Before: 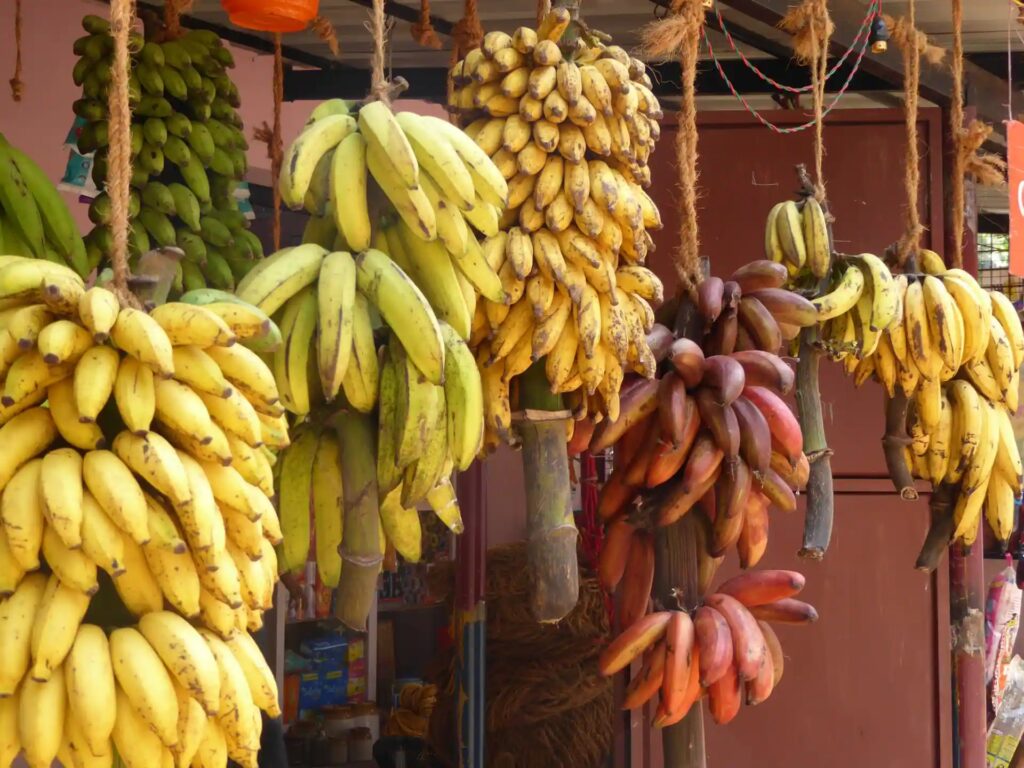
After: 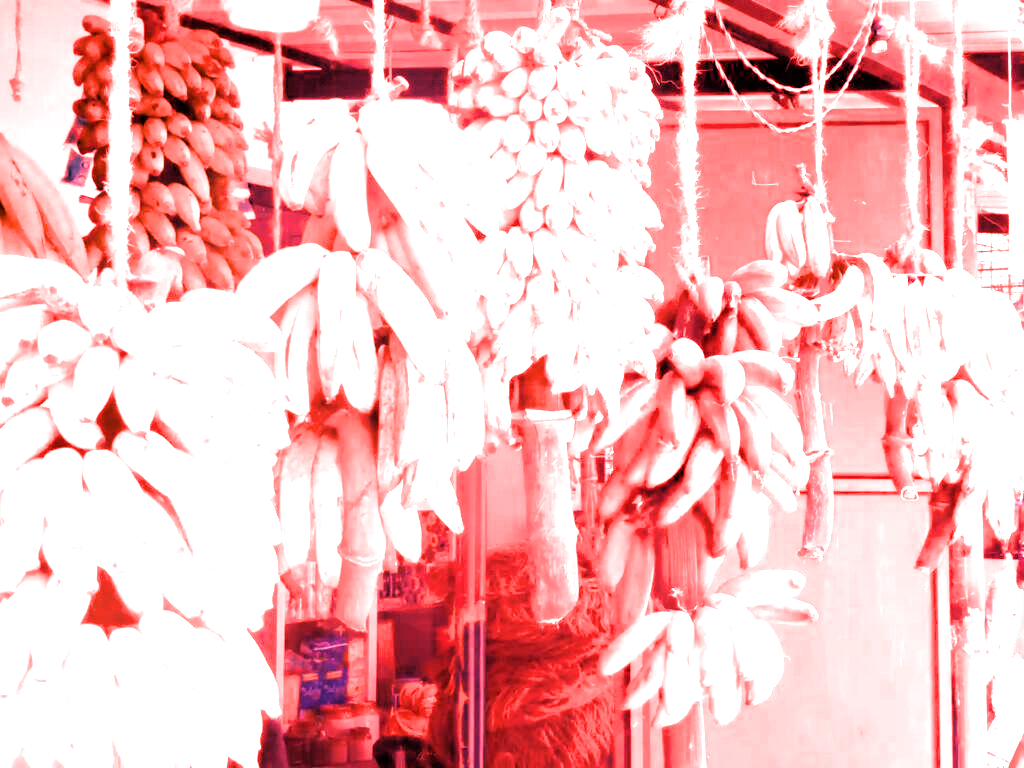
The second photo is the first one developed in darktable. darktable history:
white balance: red 4.26, blue 1.802
filmic rgb: black relative exposure -4 EV, white relative exposure 3 EV, hardness 3.02, contrast 1.5
